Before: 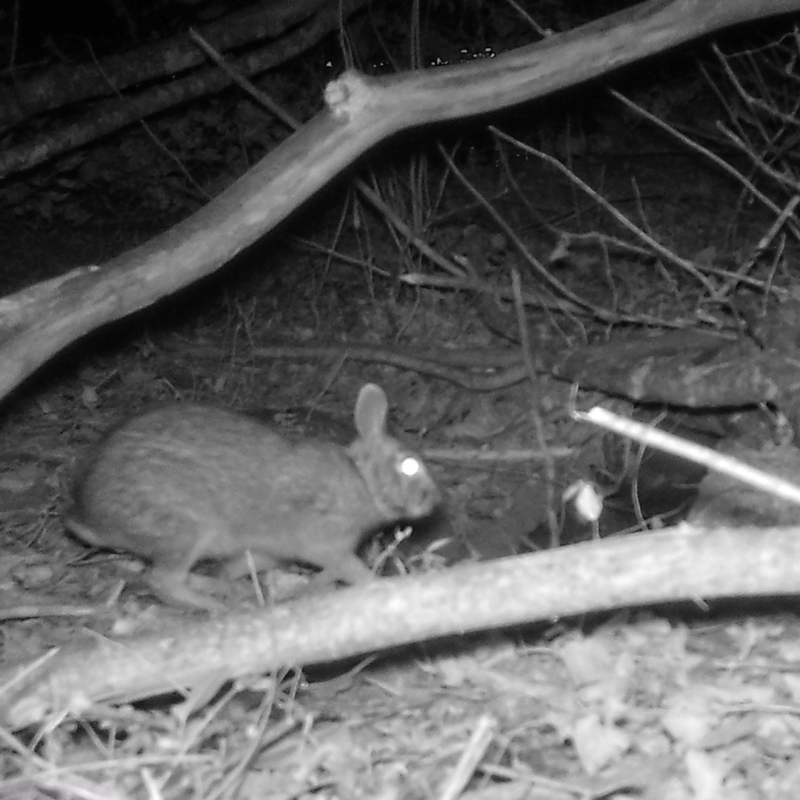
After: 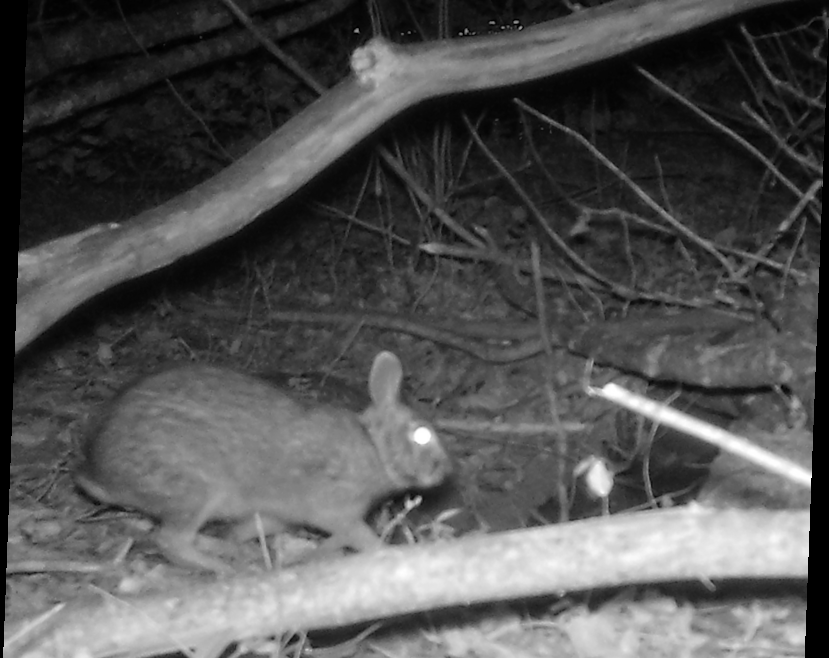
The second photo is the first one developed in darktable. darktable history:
crop and rotate: top 5.667%, bottom 14.937%
rotate and perspective: rotation 2.17°, automatic cropping off
